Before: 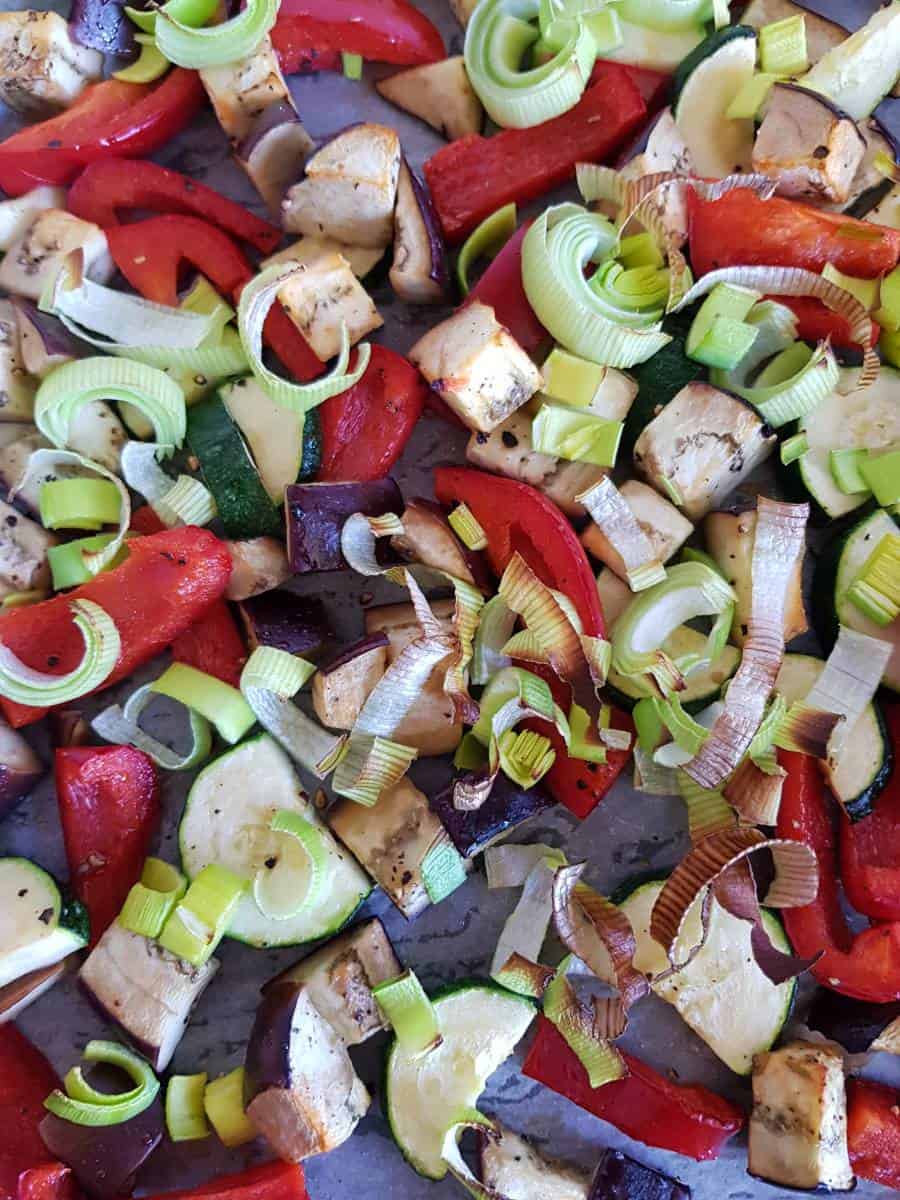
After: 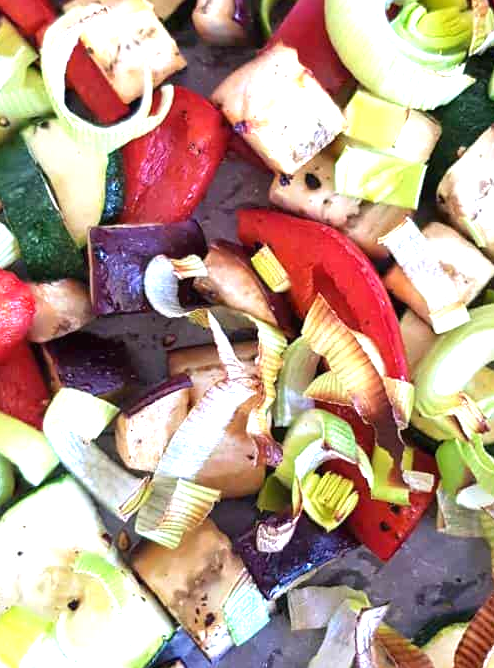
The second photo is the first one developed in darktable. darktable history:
crop and rotate: left 21.993%, top 21.583%, right 23.05%, bottom 22.738%
exposure: black level correction 0, exposure 1.101 EV, compensate highlight preservation false
